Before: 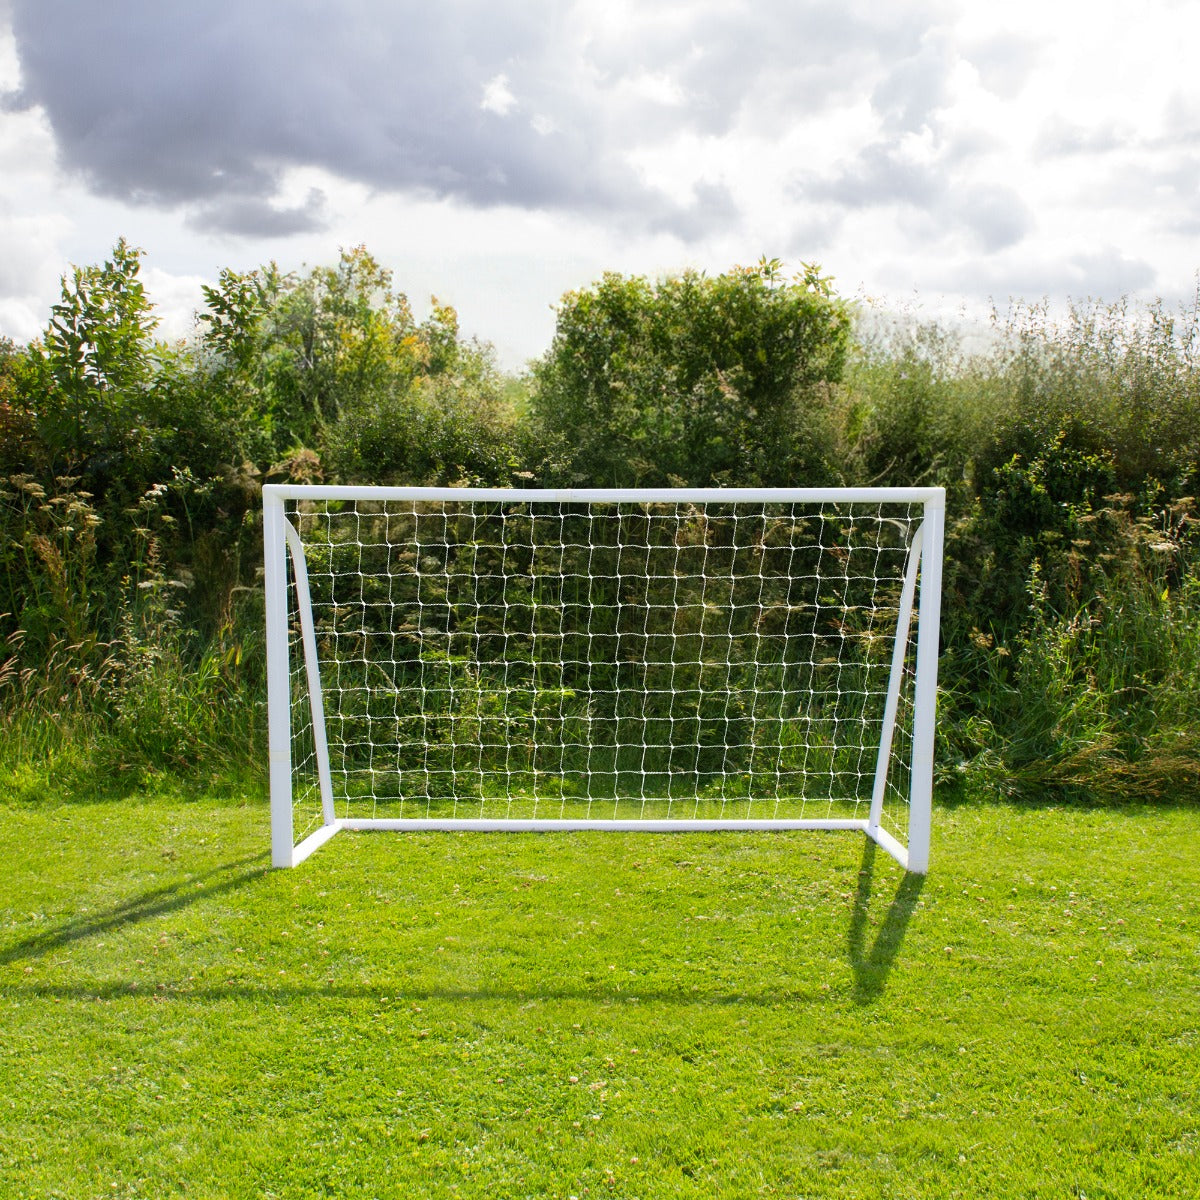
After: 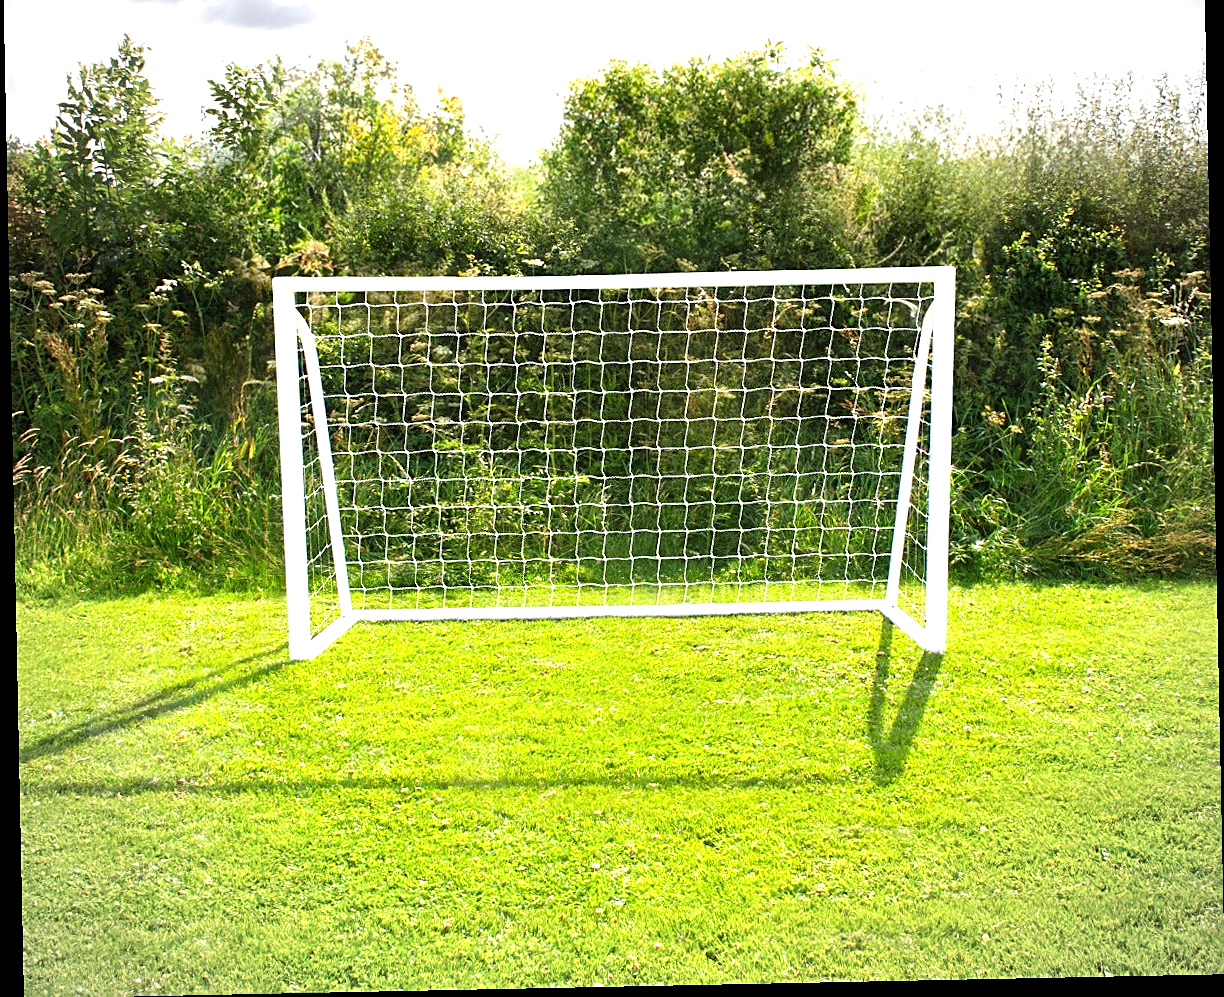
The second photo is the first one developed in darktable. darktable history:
exposure: black level correction 0, exposure 1.1 EV, compensate highlight preservation false
crop and rotate: top 18.507%
sharpen: on, module defaults
vignetting: fall-off radius 70%, automatic ratio true
rotate and perspective: rotation -1.17°, automatic cropping off
